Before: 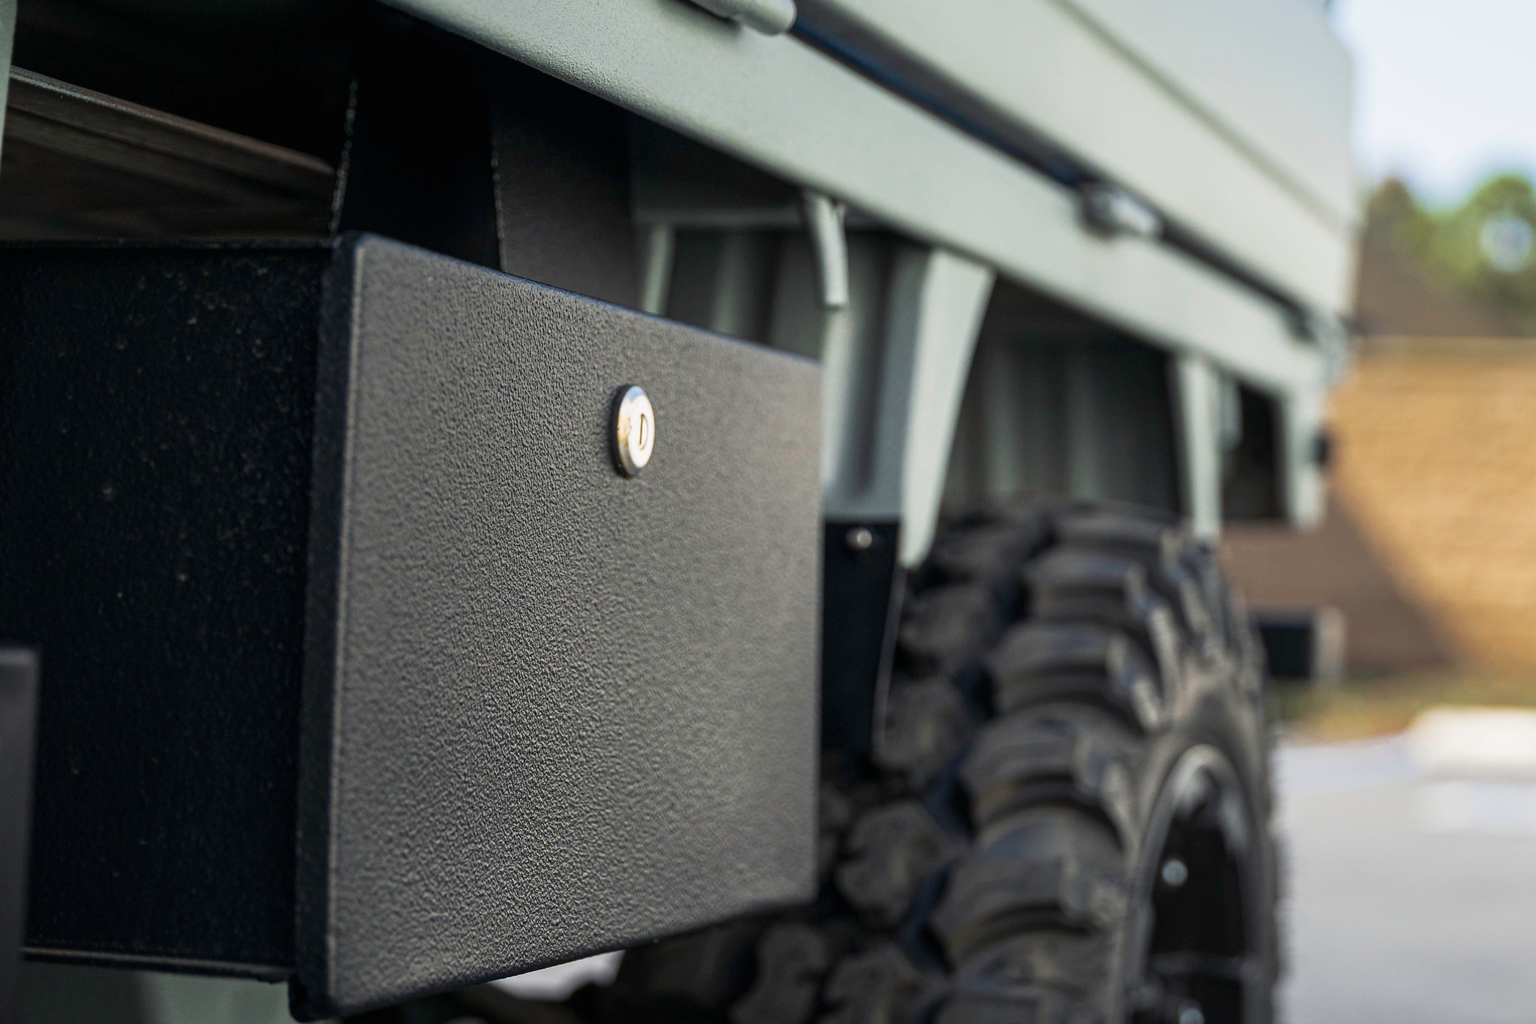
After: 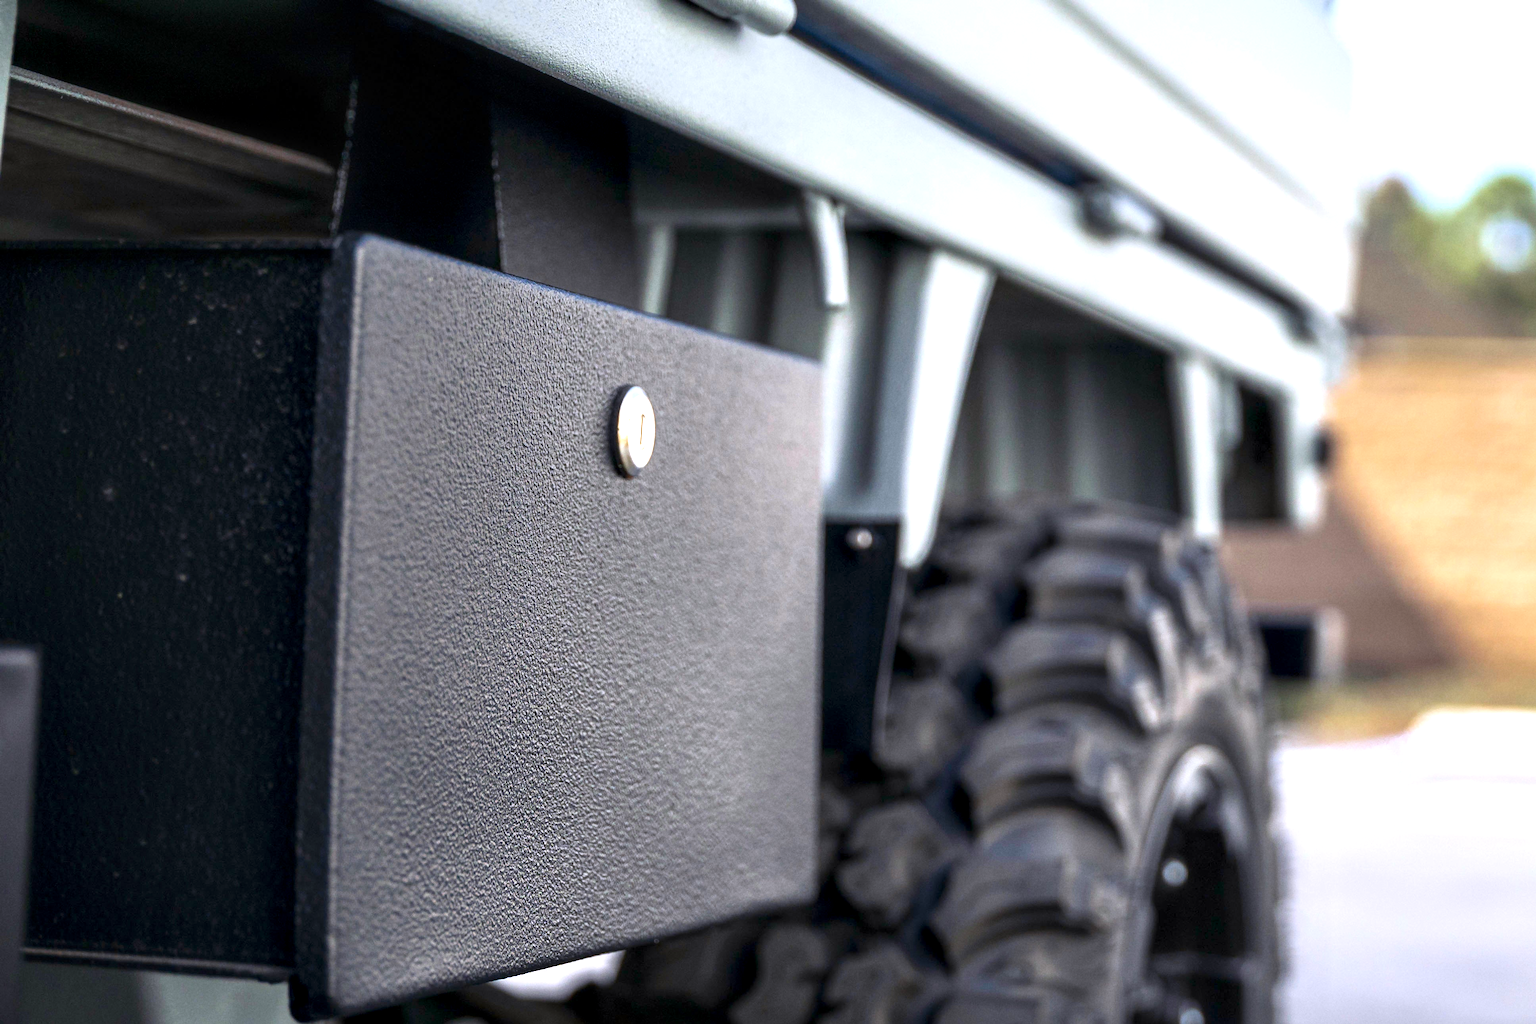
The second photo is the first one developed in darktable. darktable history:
grain: coarseness 14.57 ISO, strength 8.8%
exposure: exposure 0.77 EV, compensate highlight preservation false
white balance: red 1.004, blue 1.096
contrast equalizer: y [[0.579, 0.58, 0.505, 0.5, 0.5, 0.5], [0.5 ×6], [0.5 ×6], [0 ×6], [0 ×6]]
